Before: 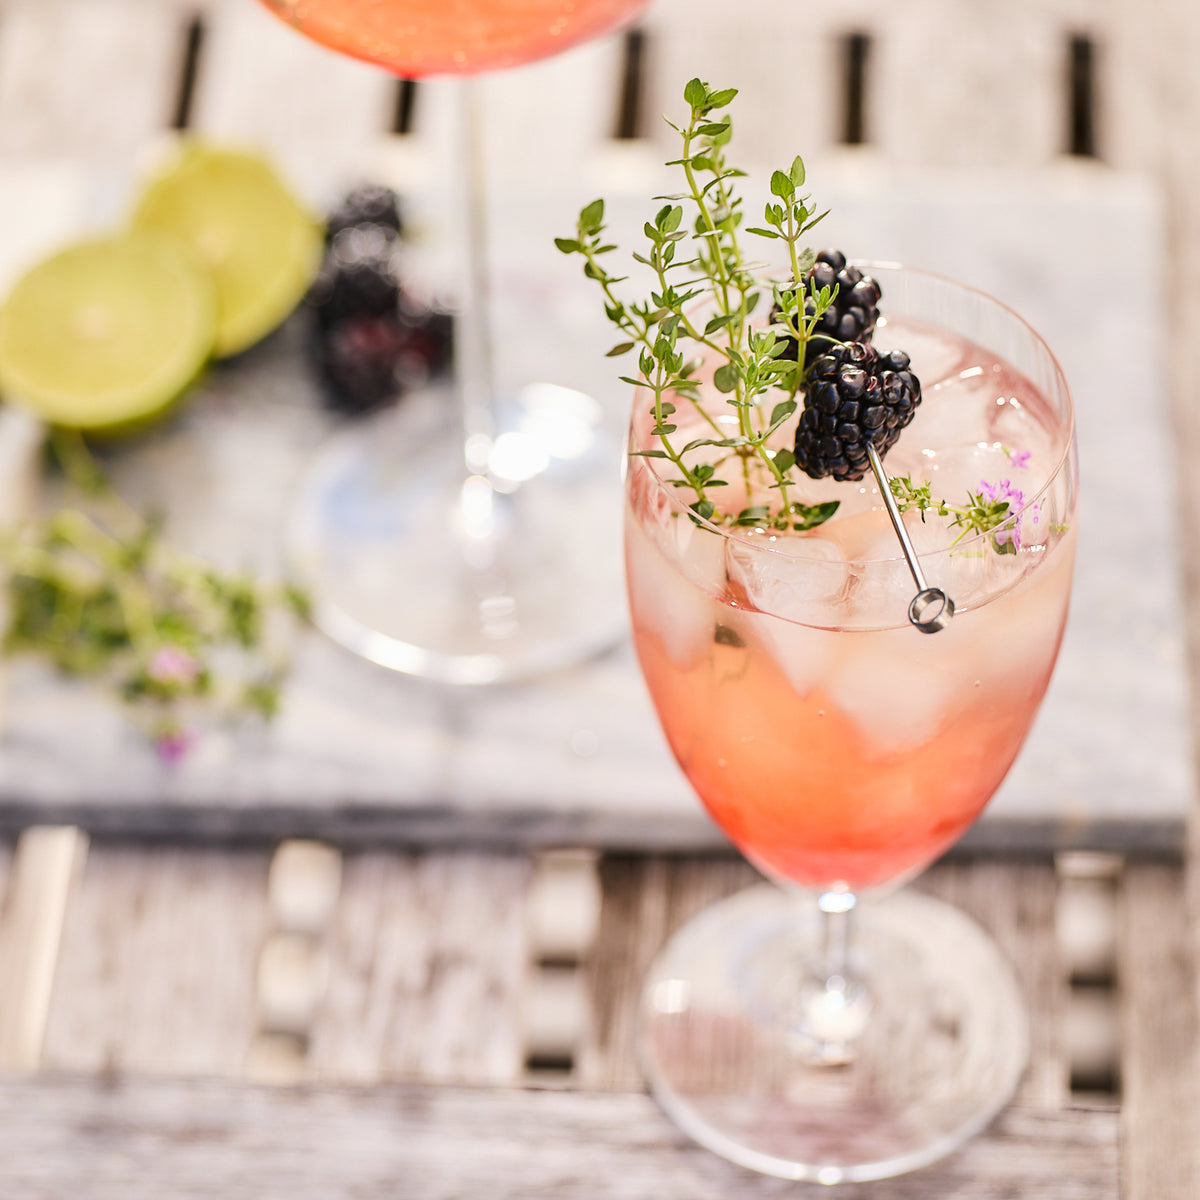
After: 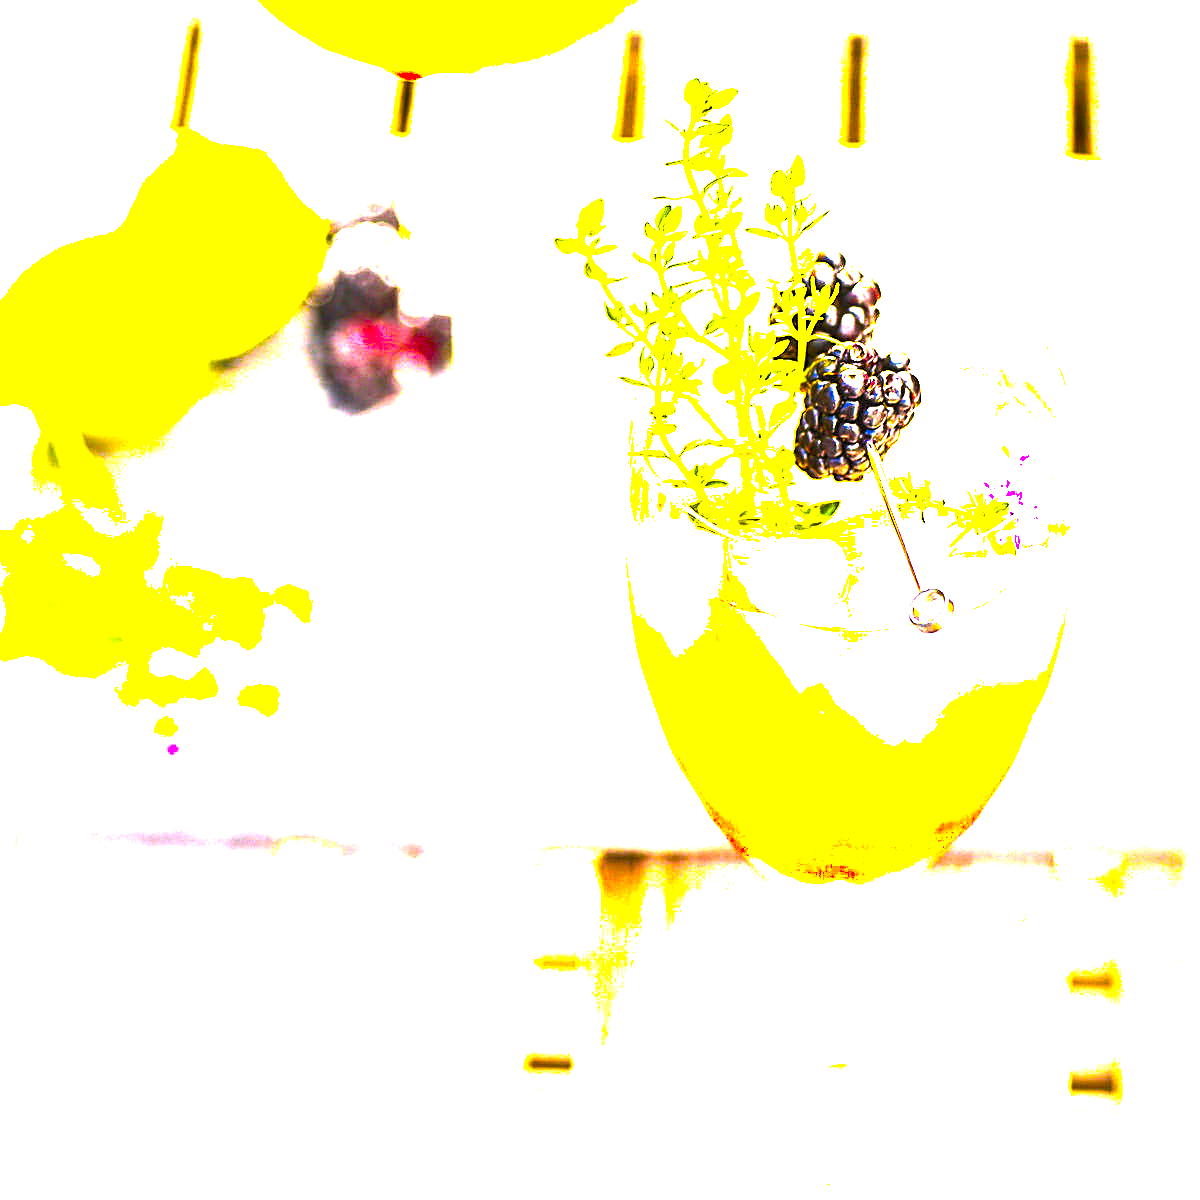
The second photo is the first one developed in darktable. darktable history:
sharpen: on, module defaults
color balance rgb: linear chroma grading › global chroma 20%, perceptual saturation grading › global saturation 65%, perceptual saturation grading › highlights 60%, perceptual saturation grading › mid-tones 50%, perceptual saturation grading › shadows 50%, perceptual brilliance grading › global brilliance 30%, perceptual brilliance grading › highlights 50%, perceptual brilliance grading › mid-tones 50%, perceptual brilliance grading › shadows -22%, global vibrance 20%
exposure: exposure 2.003 EV, compensate highlight preservation false
